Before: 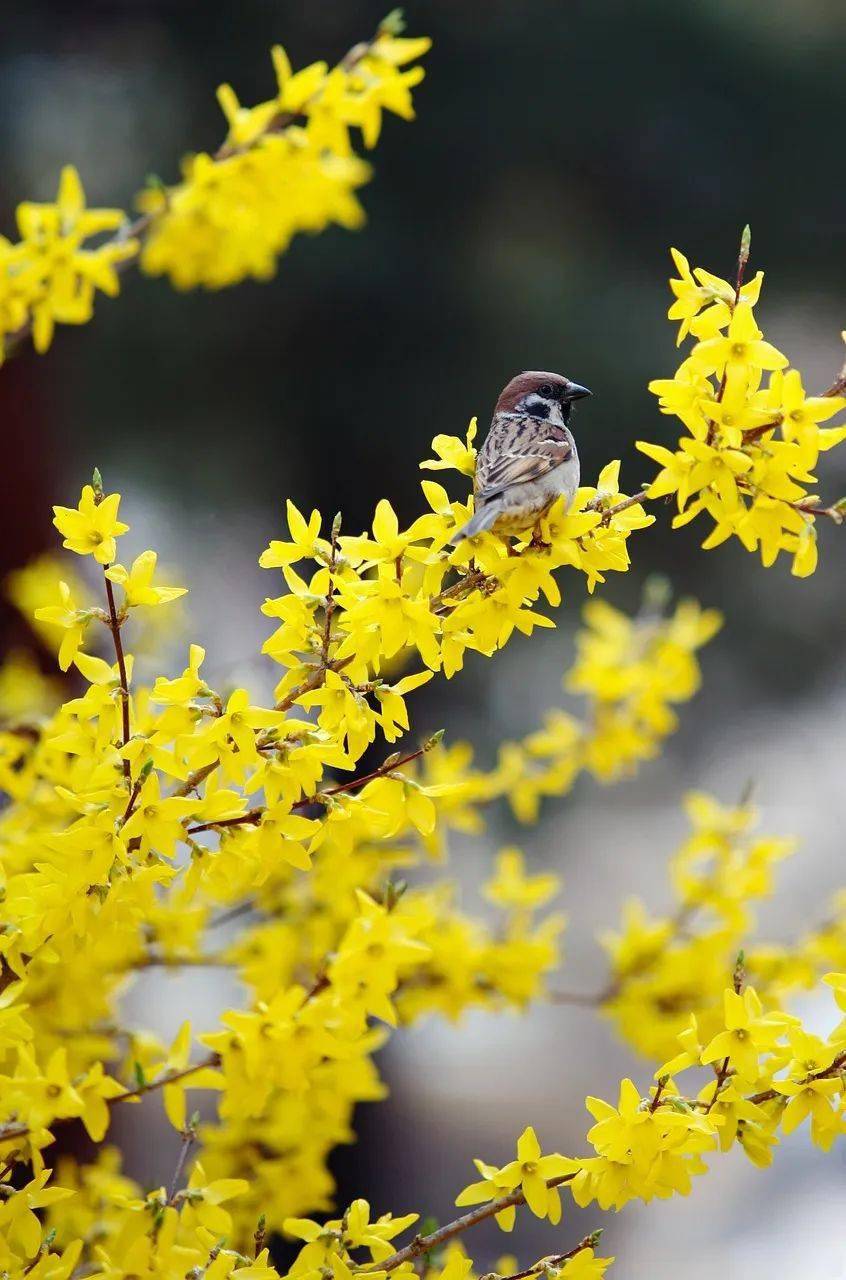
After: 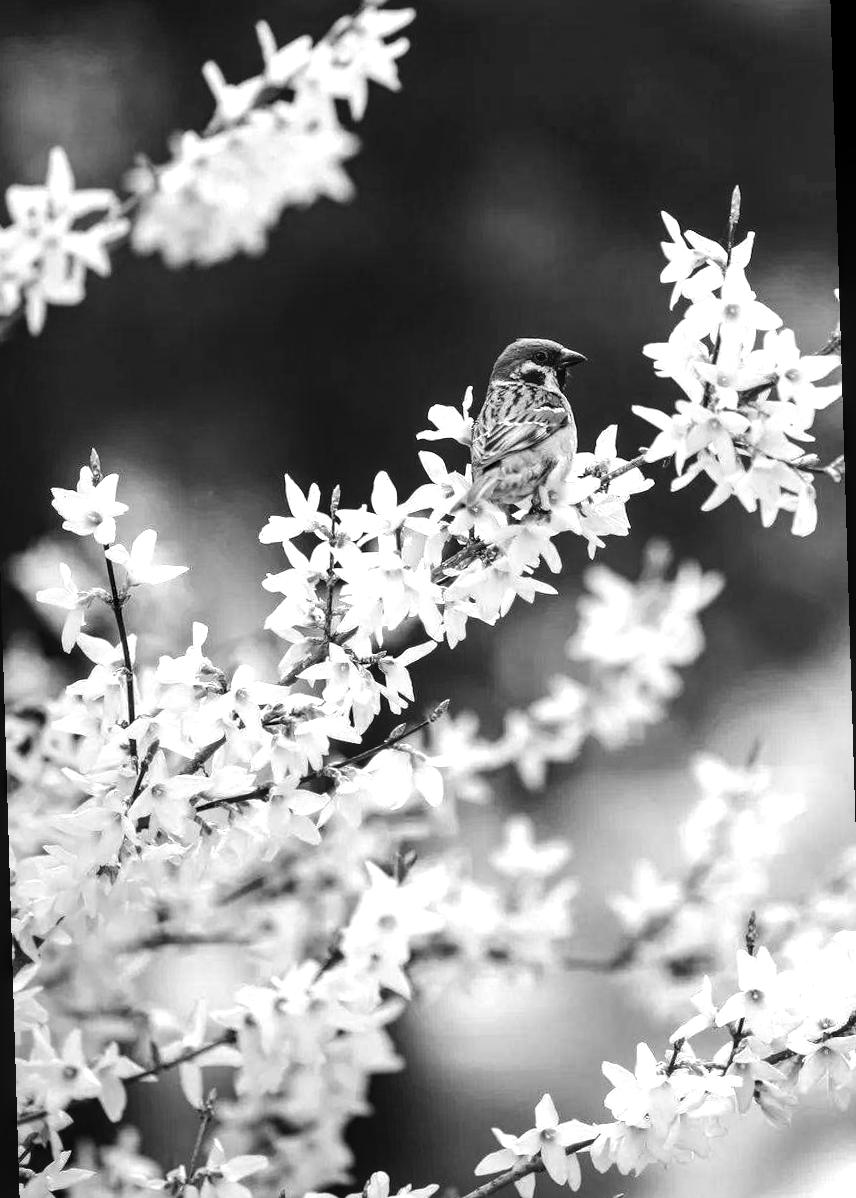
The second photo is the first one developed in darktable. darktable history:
crop: left 1.964%, top 3.251%, right 1.122%, bottom 4.933%
contrast brightness saturation: saturation -1
color zones: curves: ch0 [(0, 0.5) (0.143, 0.5) (0.286, 0.5) (0.429, 0.5) (0.62, 0.489) (0.714, 0.445) (0.844, 0.496) (1, 0.5)]; ch1 [(0, 0.5) (0.143, 0.5) (0.286, 0.5) (0.429, 0.5) (0.571, 0.5) (0.714, 0.523) (0.857, 0.5) (1, 0.5)]
tone equalizer: -8 EV -0.75 EV, -7 EV -0.7 EV, -6 EV -0.6 EV, -5 EV -0.4 EV, -3 EV 0.4 EV, -2 EV 0.6 EV, -1 EV 0.7 EV, +0 EV 0.75 EV, edges refinement/feathering 500, mask exposure compensation -1.57 EV, preserve details no
local contrast: on, module defaults
shadows and highlights: shadows 37.27, highlights -28.18, soften with gaussian
white balance: emerald 1
rotate and perspective: rotation -1.75°, automatic cropping off
